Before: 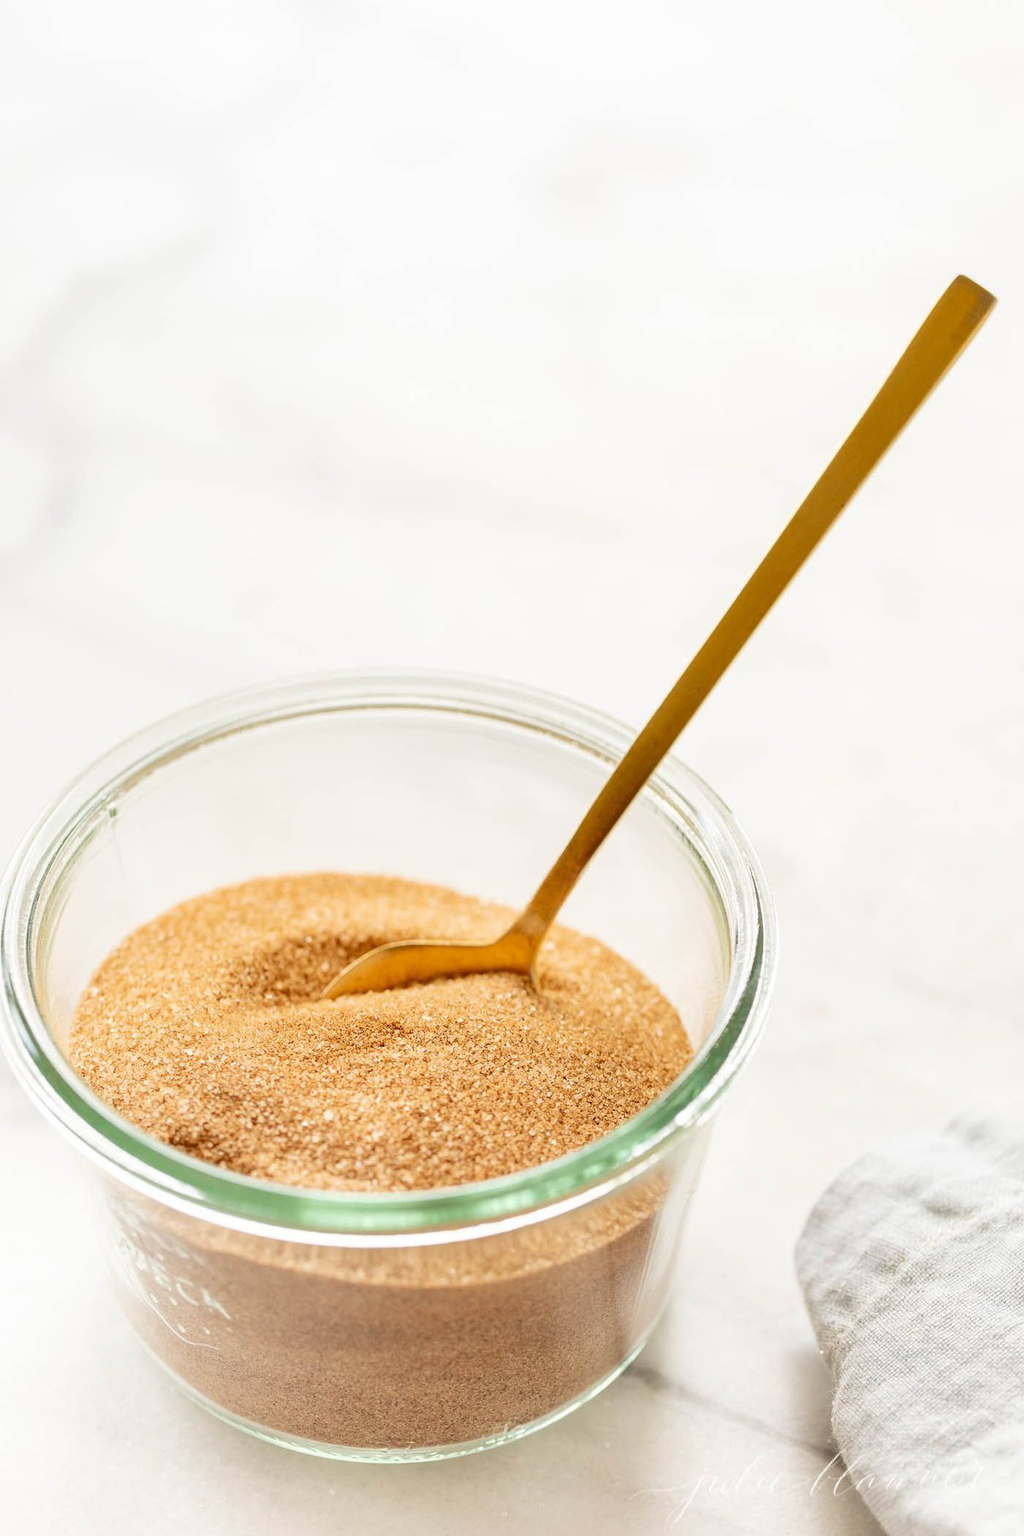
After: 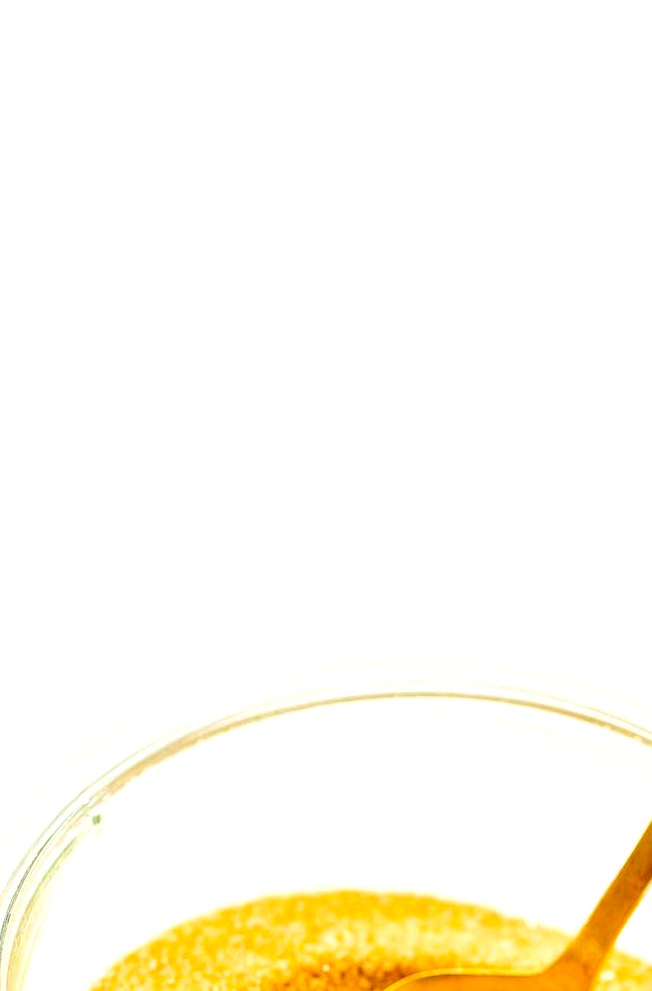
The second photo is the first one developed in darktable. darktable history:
crop and rotate: left 3.058%, top 7.399%, right 42.582%, bottom 37.493%
exposure: black level correction 0, exposure 0.499 EV, compensate highlight preservation false
color balance rgb: linear chroma grading › global chroma 18.707%, perceptual saturation grading › global saturation 30.85%, perceptual brilliance grading › mid-tones 9.598%, perceptual brilliance grading › shadows 14.341%
